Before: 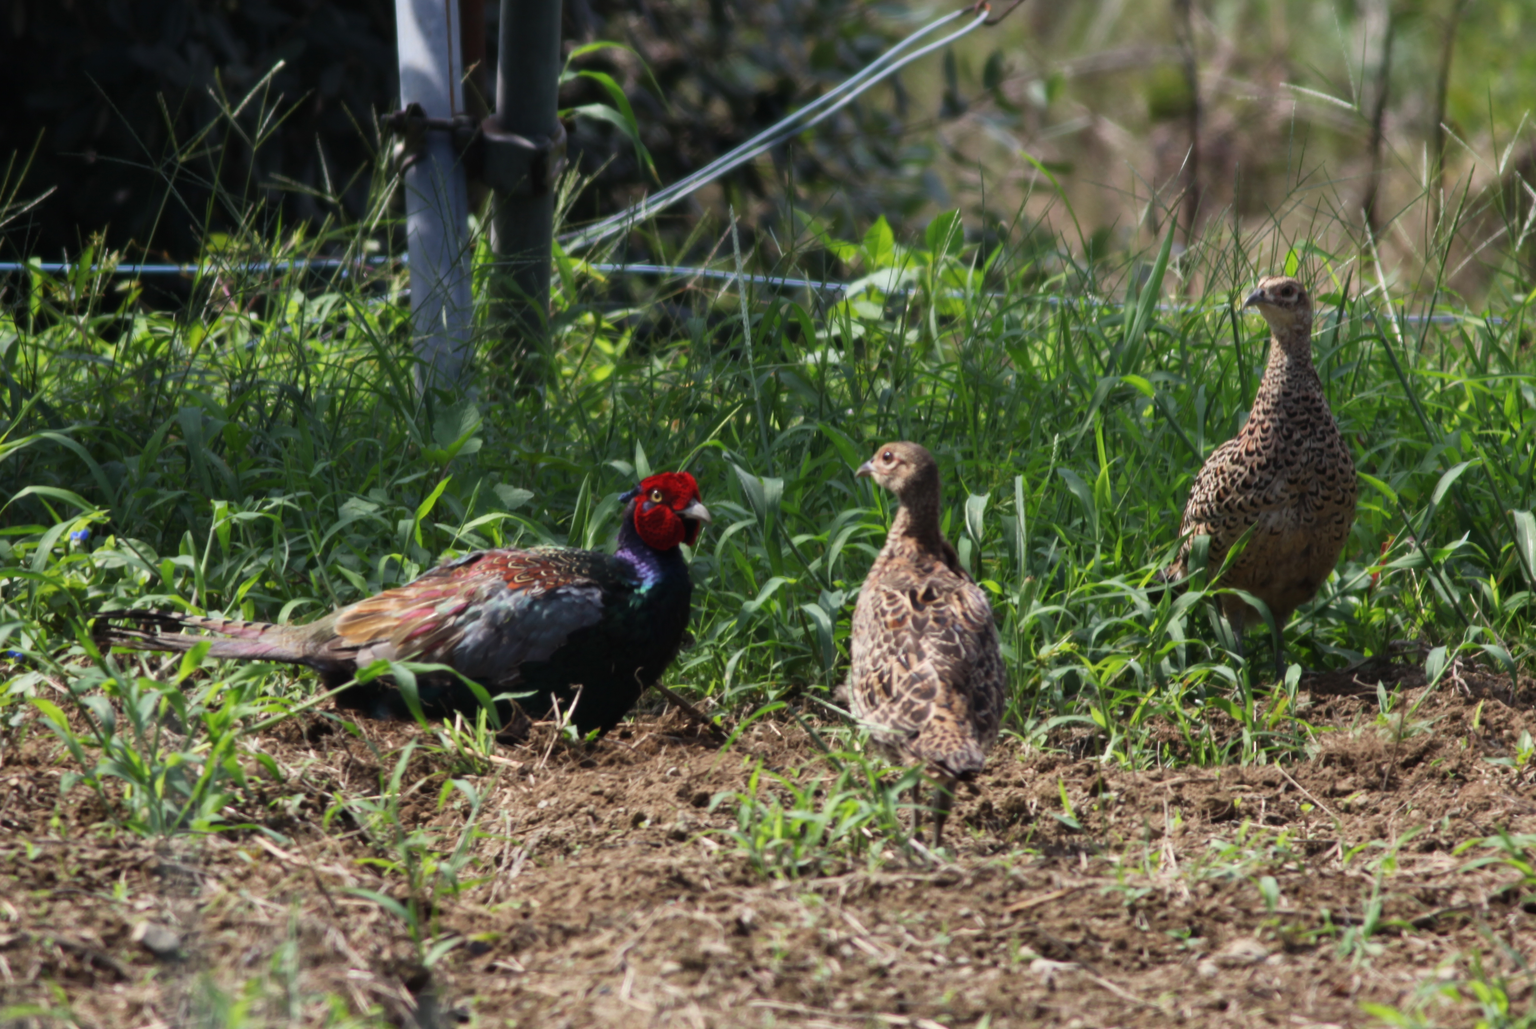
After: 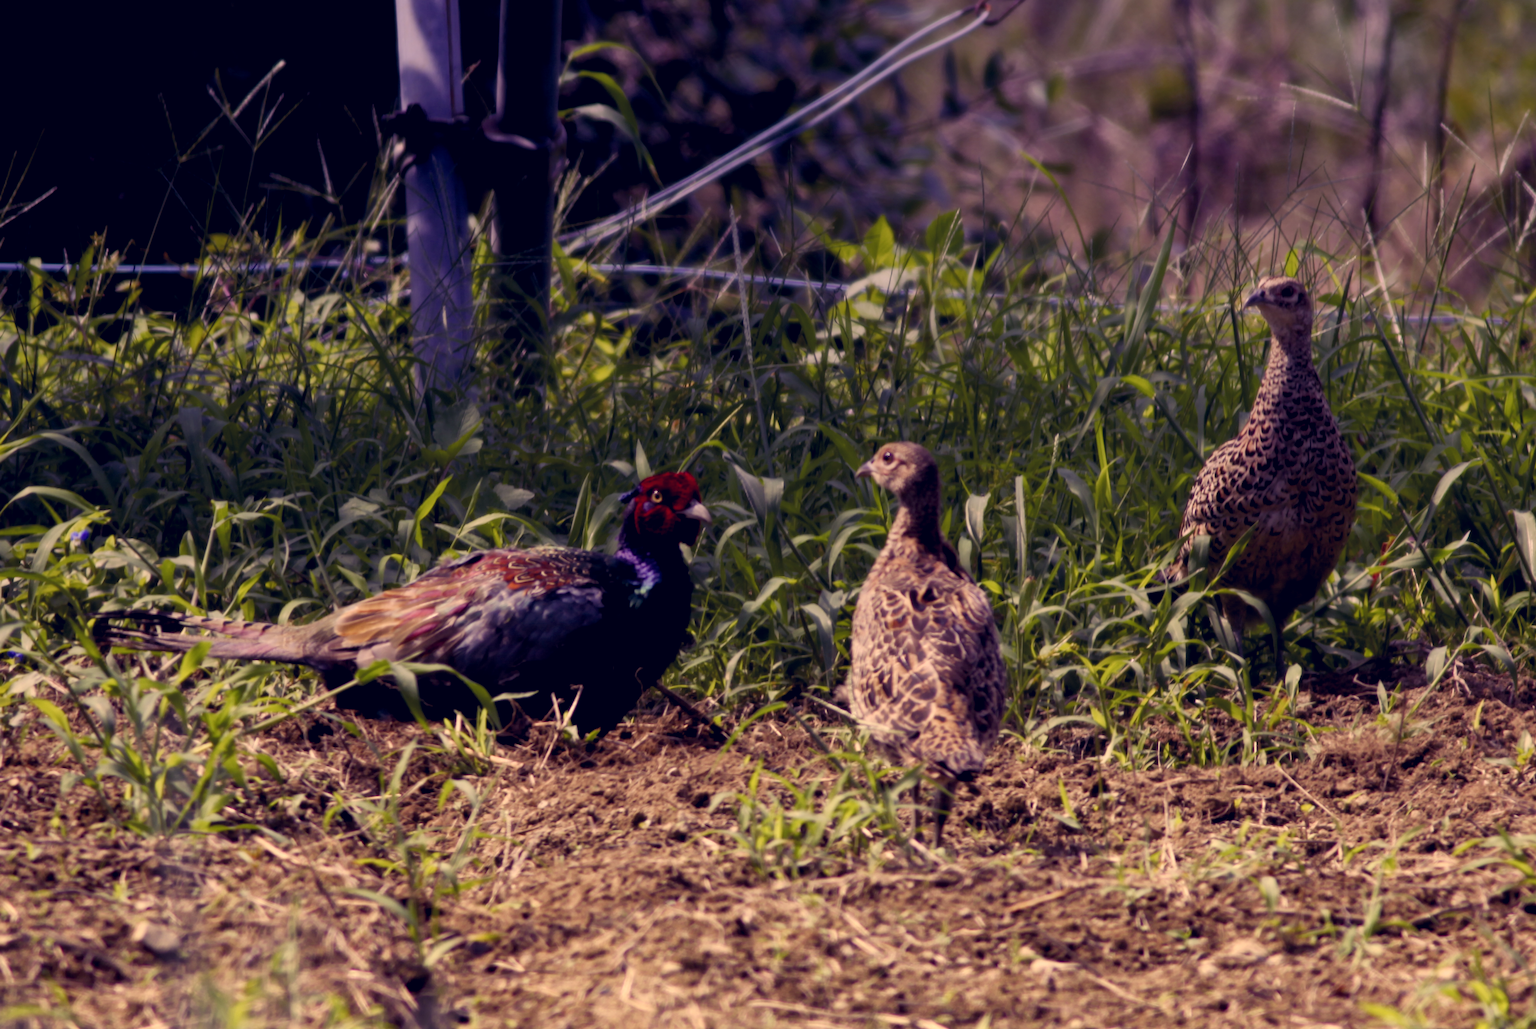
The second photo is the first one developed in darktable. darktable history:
graduated density: hue 238.83°, saturation 50%
color balance: mode lift, gamma, gain (sRGB)
color balance rgb: shadows lift › luminance -21.66%, shadows lift › chroma 8.98%, shadows lift › hue 283.37°, power › chroma 1.05%, power › hue 25.59°, highlights gain › luminance 6.08%, highlights gain › chroma 2.55%, highlights gain › hue 90°, global offset › luminance -0.87%, perceptual saturation grading › global saturation 25%, perceptual saturation grading › highlights -28.39%, perceptual saturation grading › shadows 33.98%
color correction: highlights a* 19.59, highlights b* 27.49, shadows a* 3.46, shadows b* -17.28, saturation 0.73
